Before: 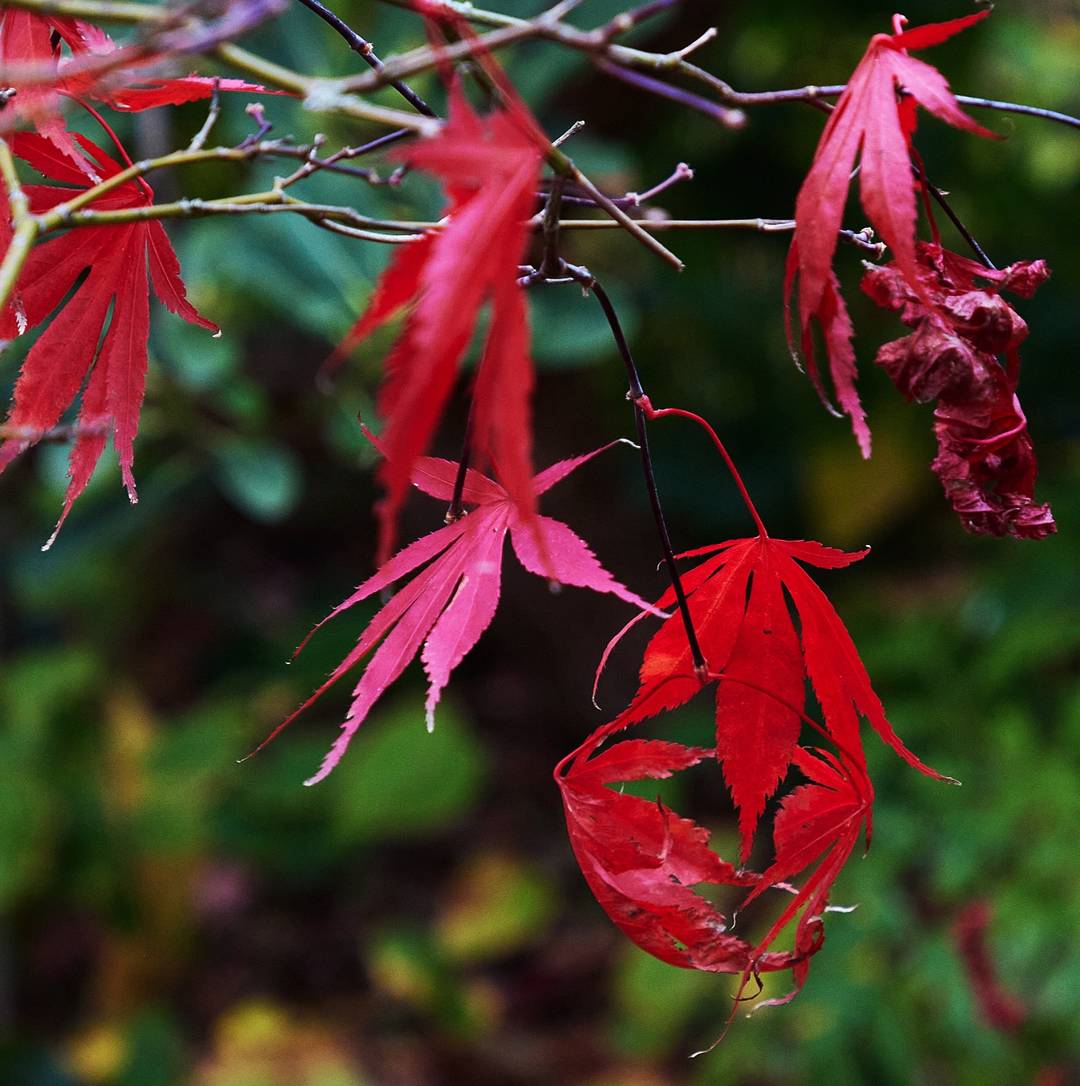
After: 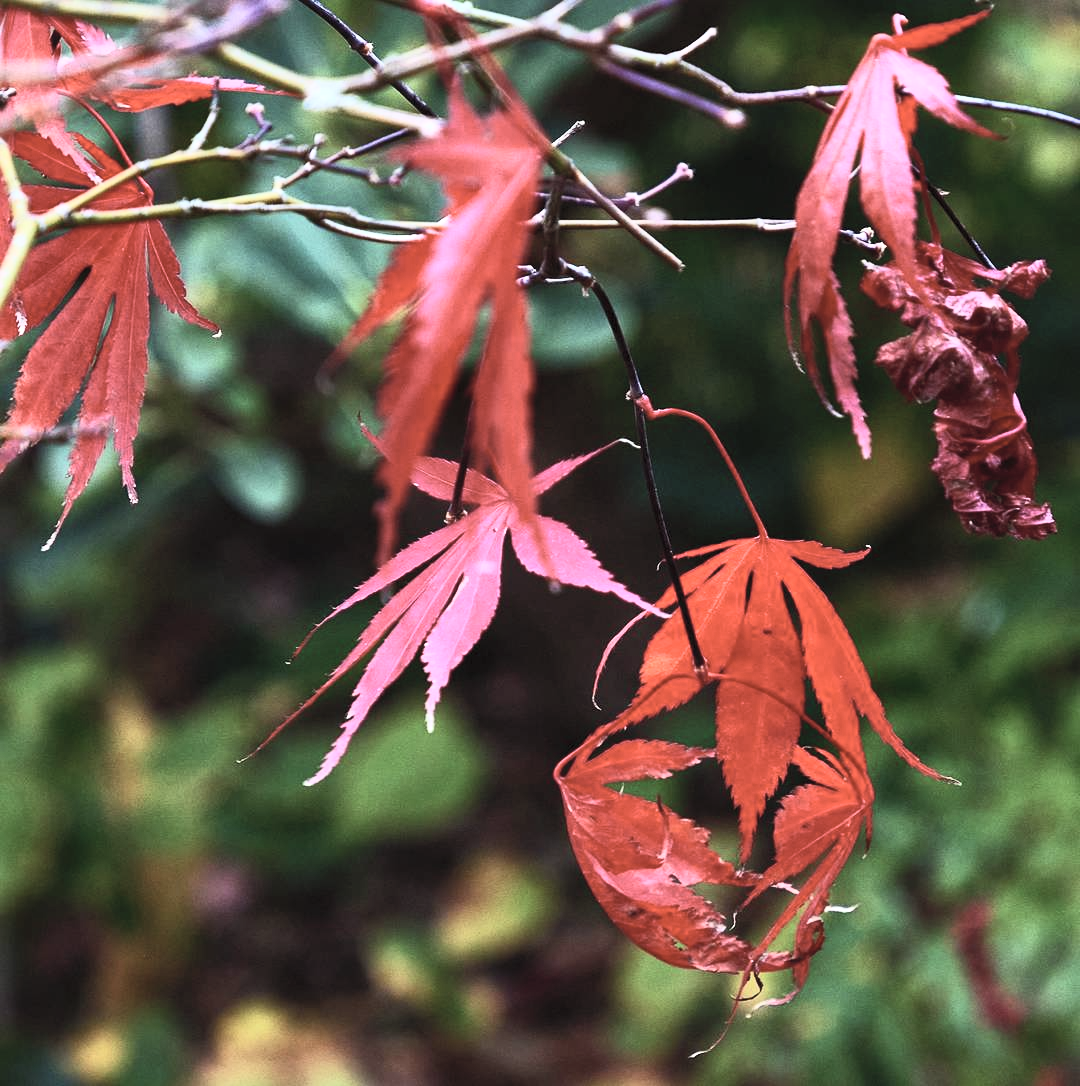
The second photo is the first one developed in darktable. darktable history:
contrast brightness saturation: contrast 0.43, brightness 0.56, saturation -0.19
local contrast: mode bilateral grid, contrast 20, coarseness 50, detail 120%, midtone range 0.2
